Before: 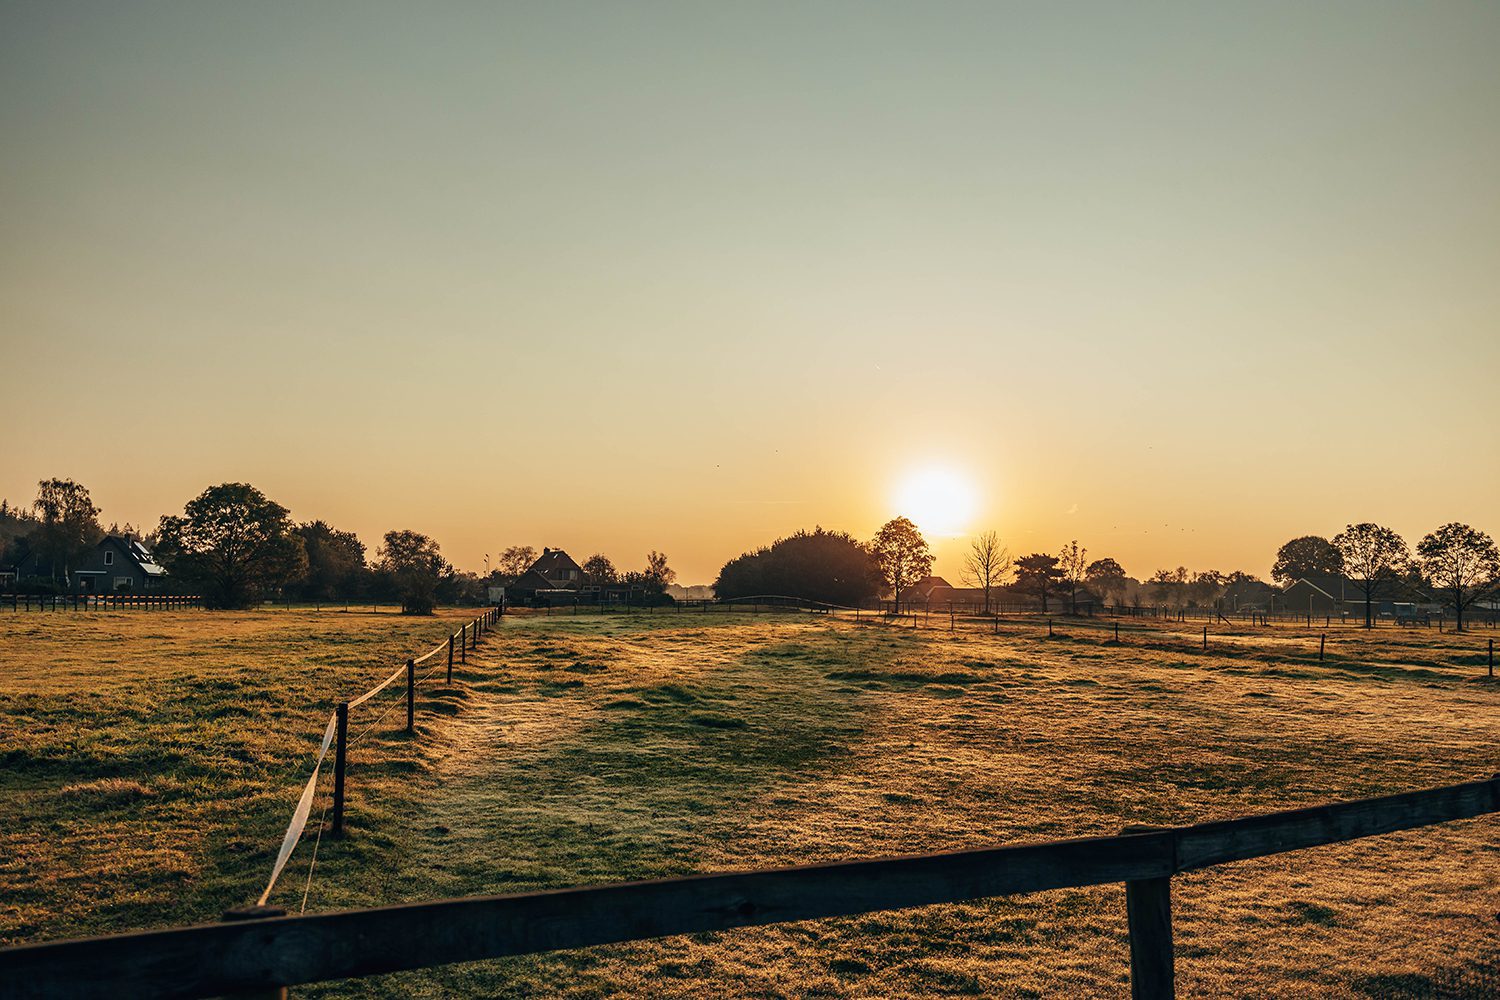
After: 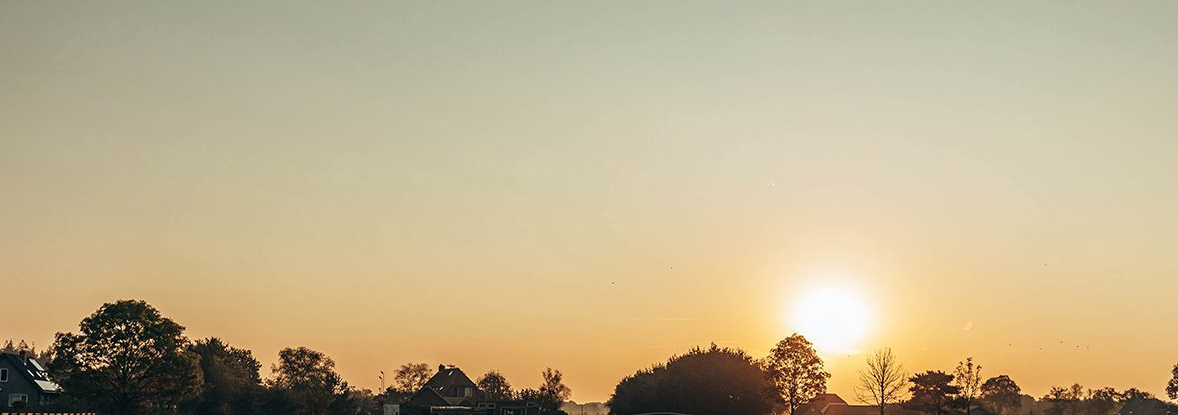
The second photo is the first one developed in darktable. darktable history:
crop: left 7.036%, top 18.398%, right 14.379%, bottom 40.043%
local contrast: mode bilateral grid, contrast 20, coarseness 50, detail 120%, midtone range 0.2
